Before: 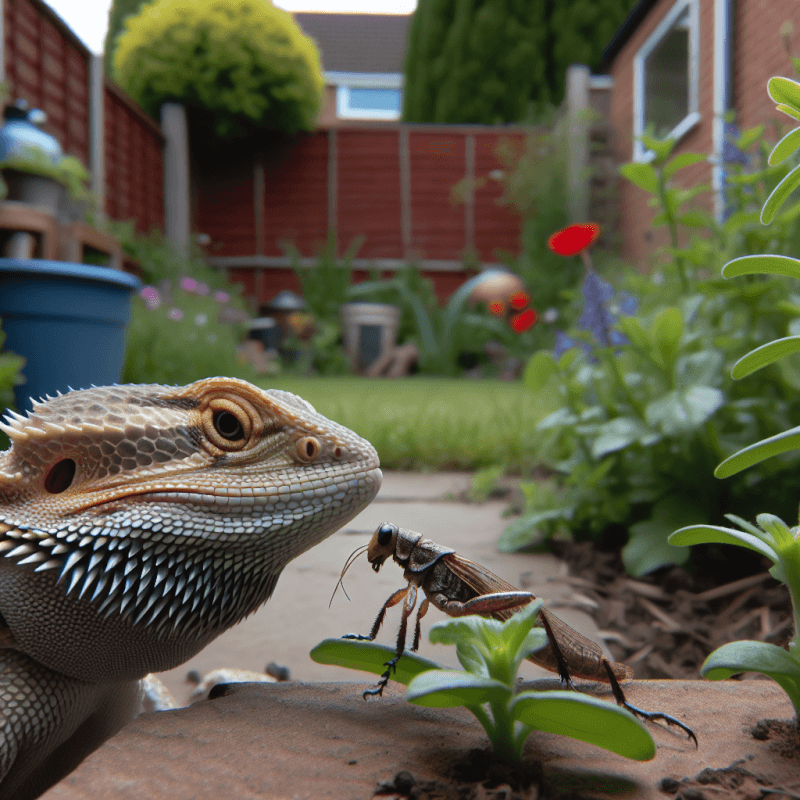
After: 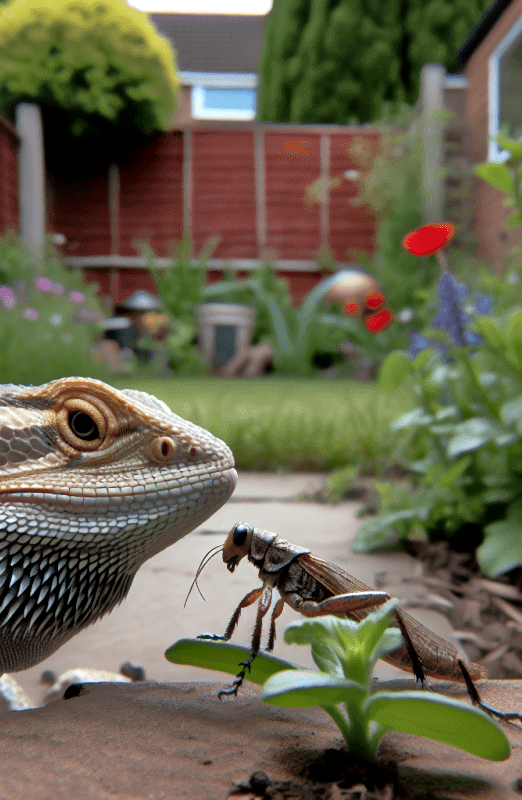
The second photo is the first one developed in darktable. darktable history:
crop and rotate: left 18.349%, right 16.375%
tone equalizer: -8 EV -0.499 EV, -7 EV -0.332 EV, -6 EV -0.057 EV, -5 EV 0.408 EV, -4 EV 0.95 EV, -3 EV 0.784 EV, -2 EV -0.014 EV, -1 EV 0.14 EV, +0 EV -0.009 EV
local contrast: mode bilateral grid, contrast 25, coarseness 60, detail 151%, midtone range 0.2
